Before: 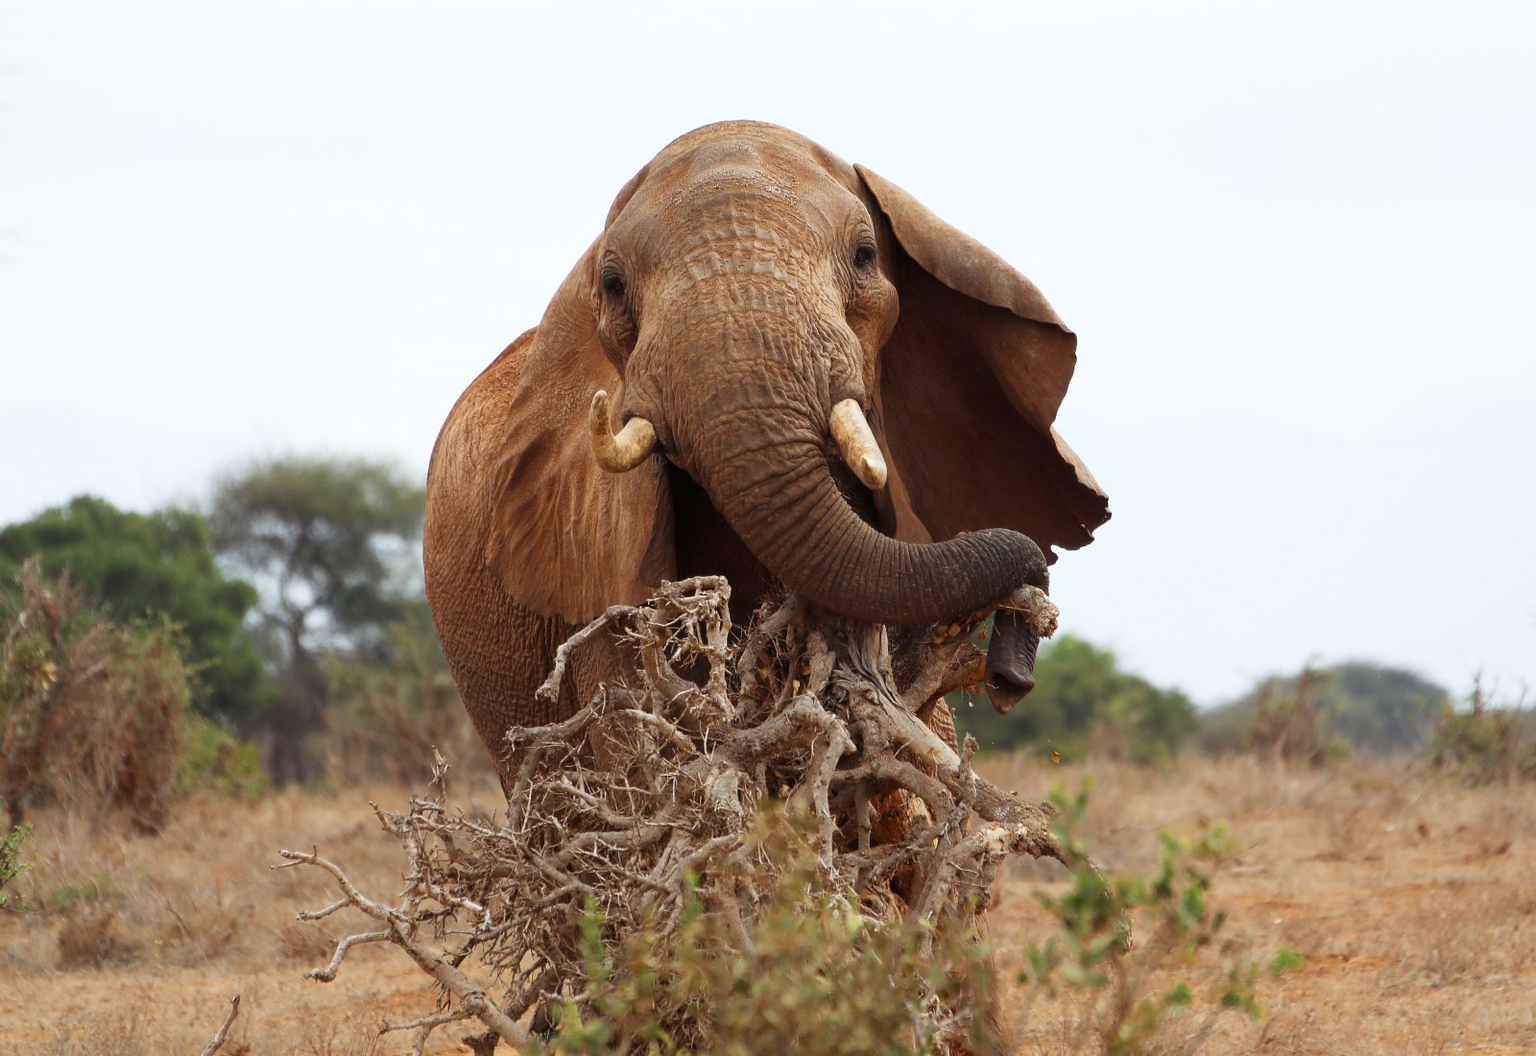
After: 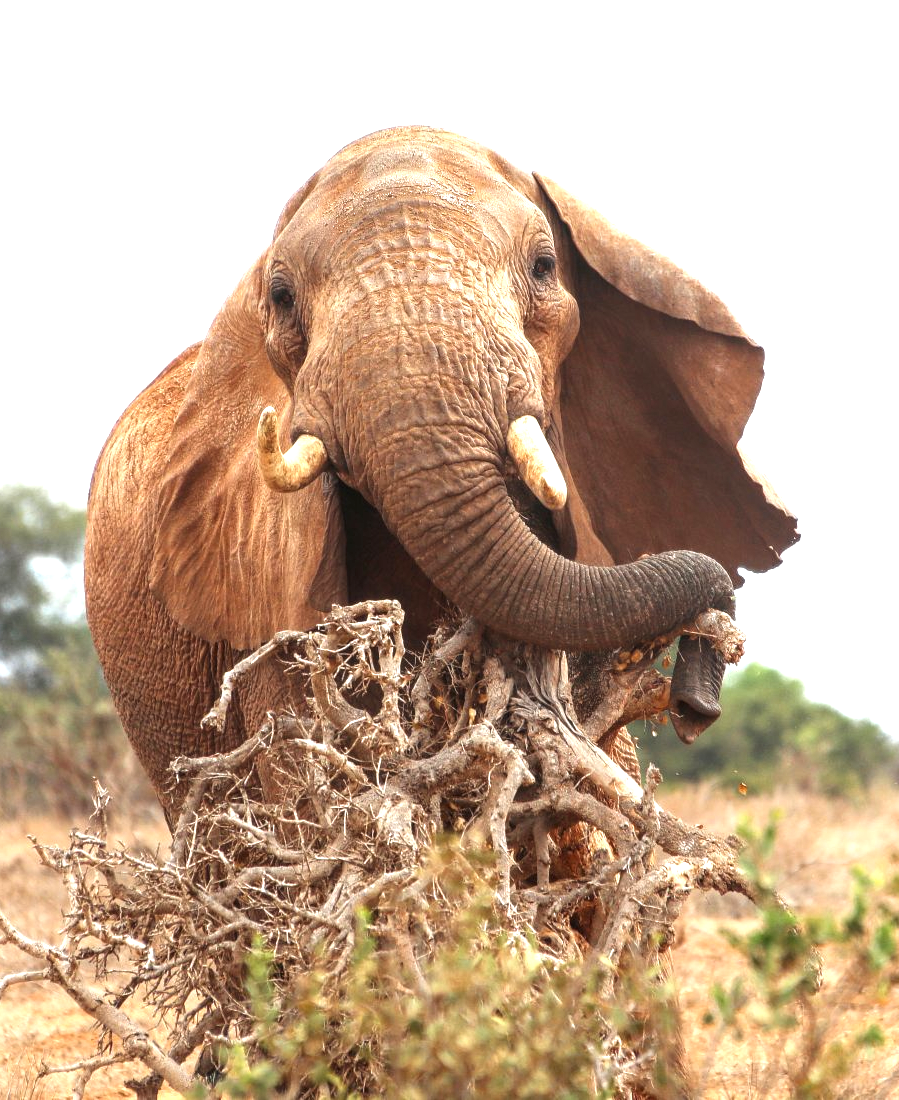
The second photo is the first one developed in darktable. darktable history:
exposure: black level correction -0.002, exposure 1.108 EV, compensate exposure bias true, compensate highlight preservation false
local contrast: on, module defaults
crop and rotate: left 22.324%, right 21.443%
